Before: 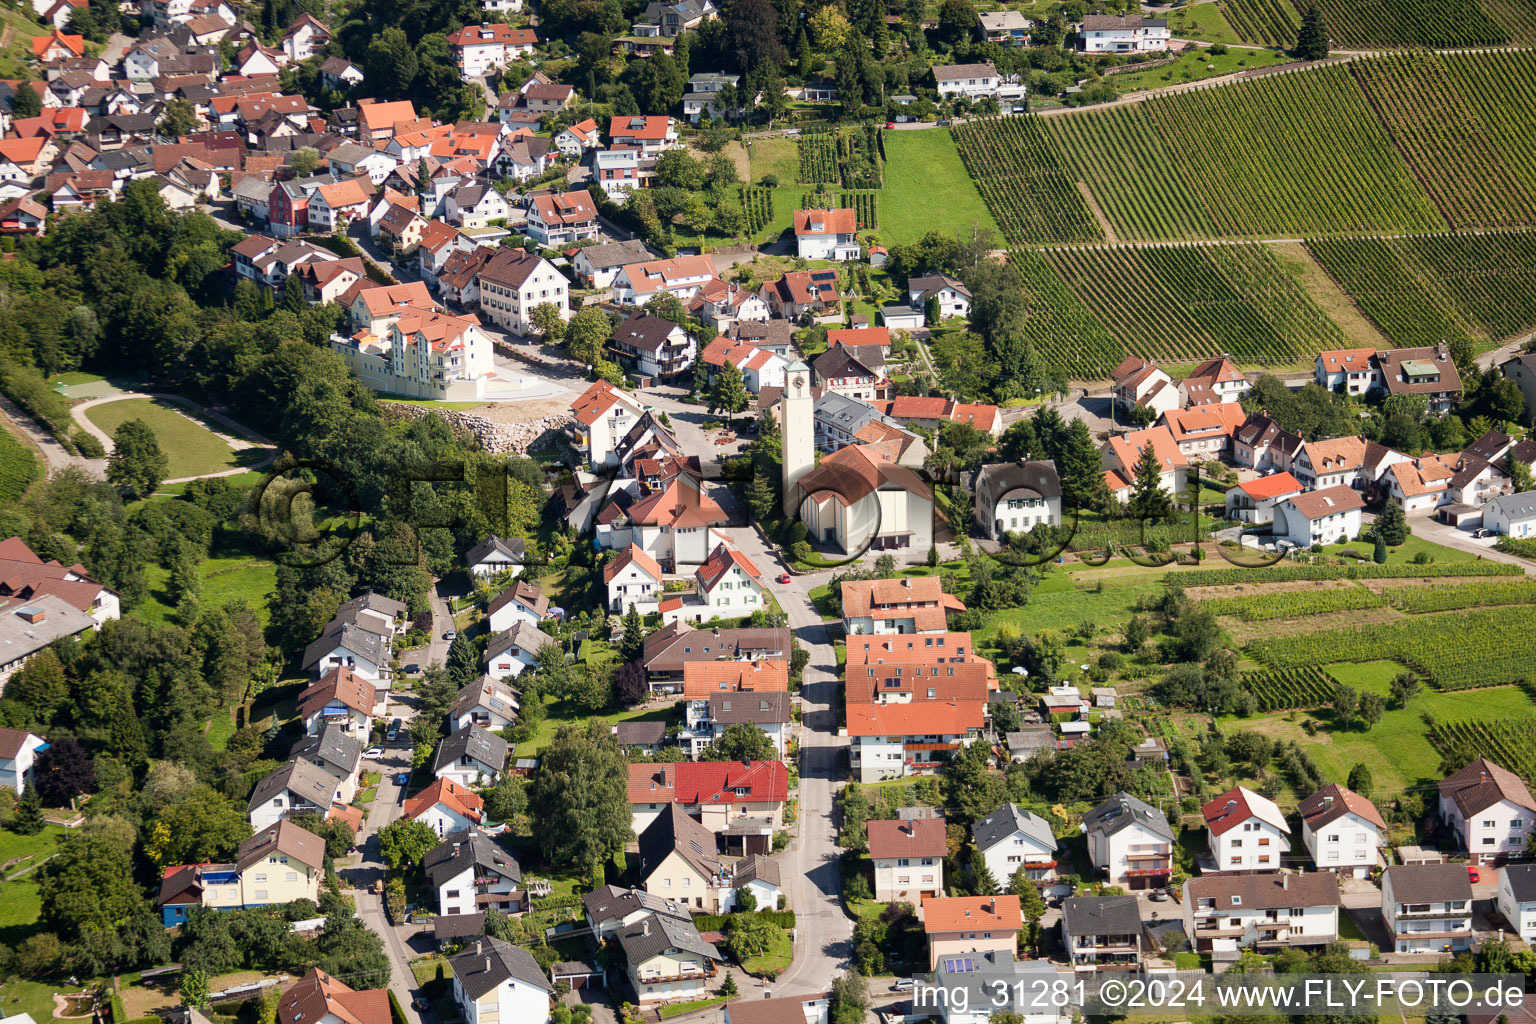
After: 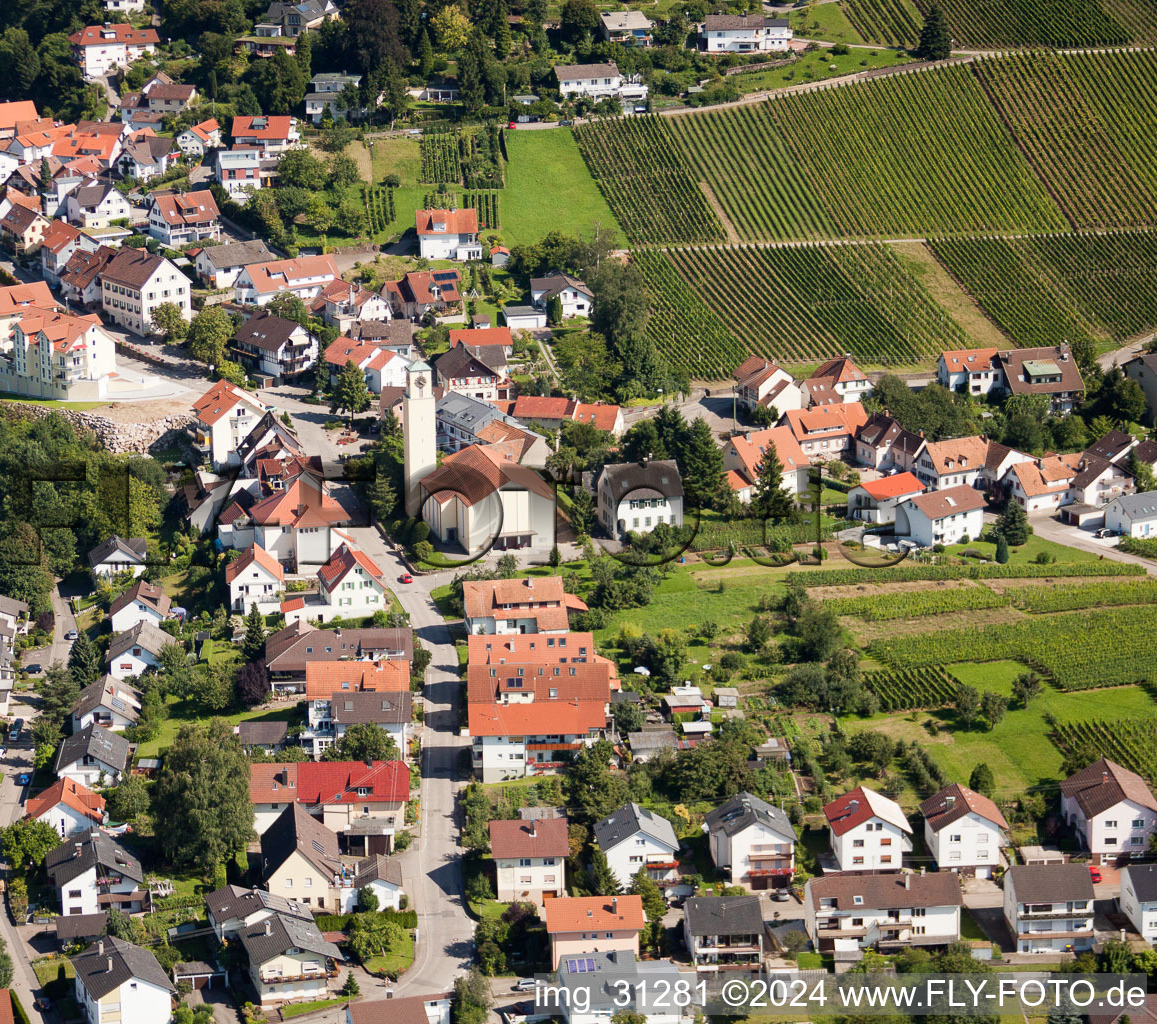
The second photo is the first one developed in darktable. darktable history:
crop and rotate: left 24.638%
